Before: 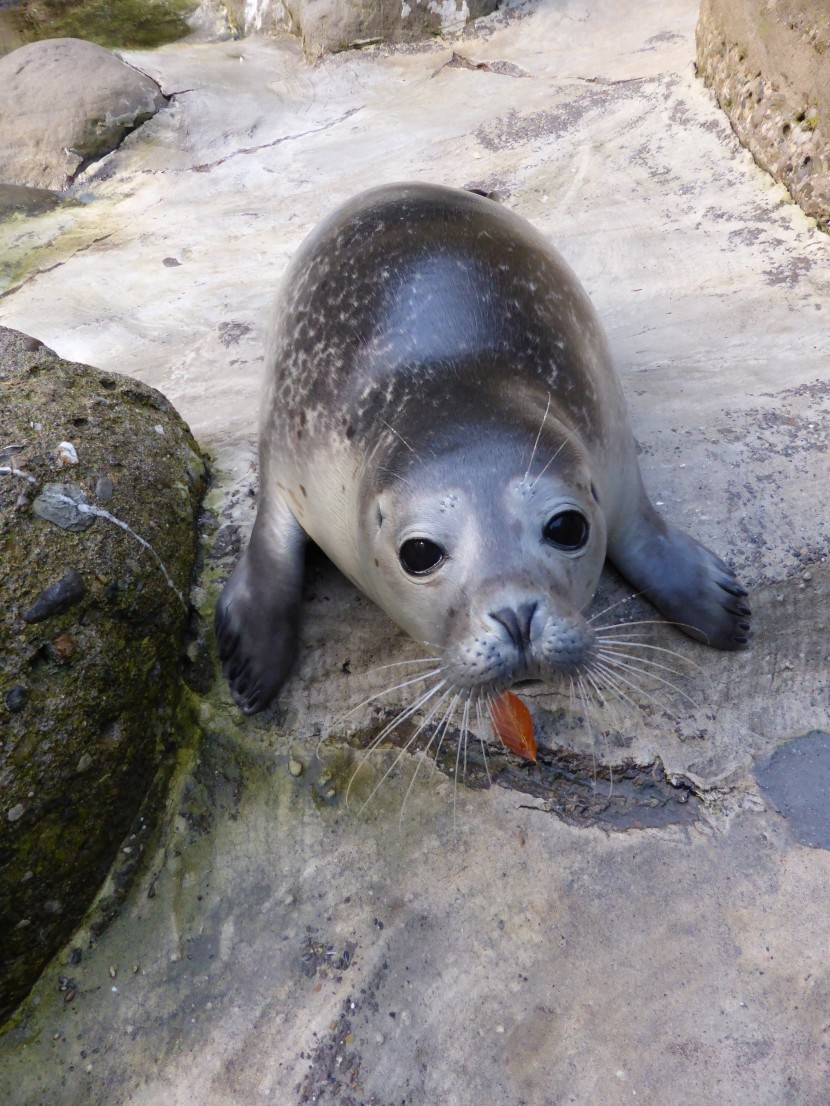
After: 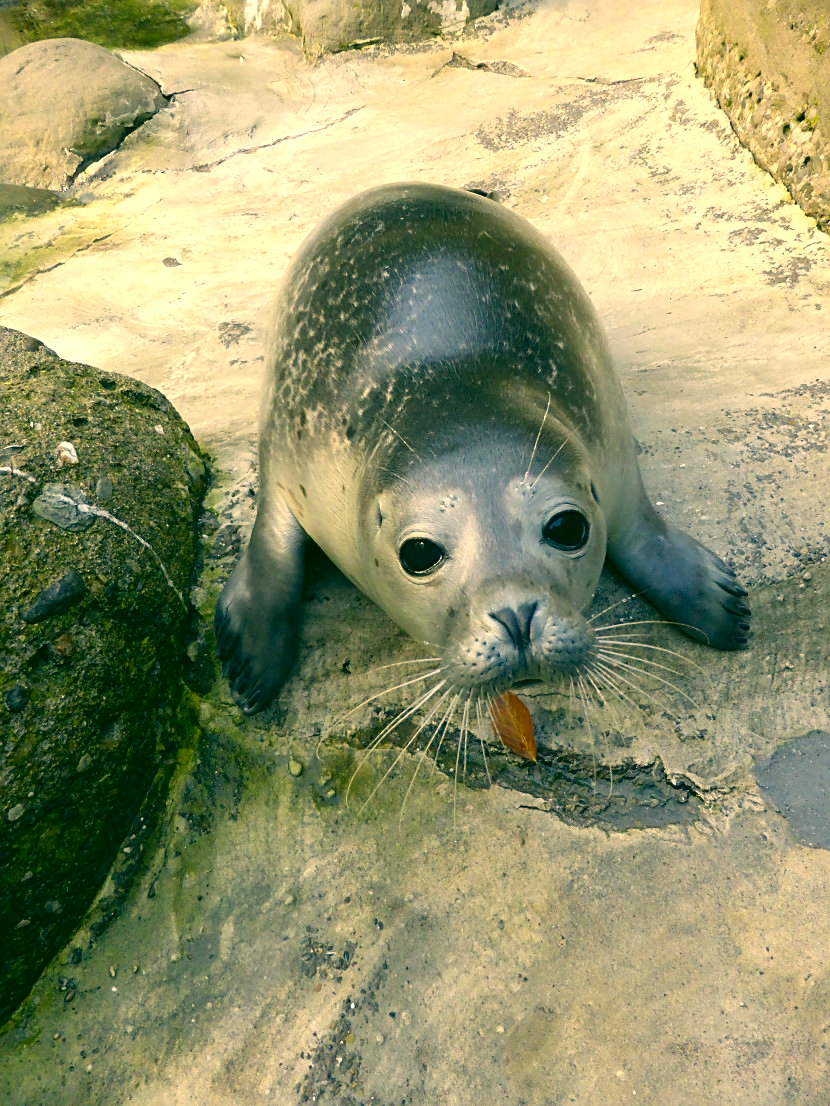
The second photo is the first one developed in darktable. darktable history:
sharpen: on, module defaults
color correction: highlights a* 5.71, highlights b* 32.98, shadows a* -25.49, shadows b* 3.72
color balance rgb: perceptual saturation grading › global saturation 0.135%, perceptual brilliance grading › global brilliance 9.502%, global vibrance 14.279%
